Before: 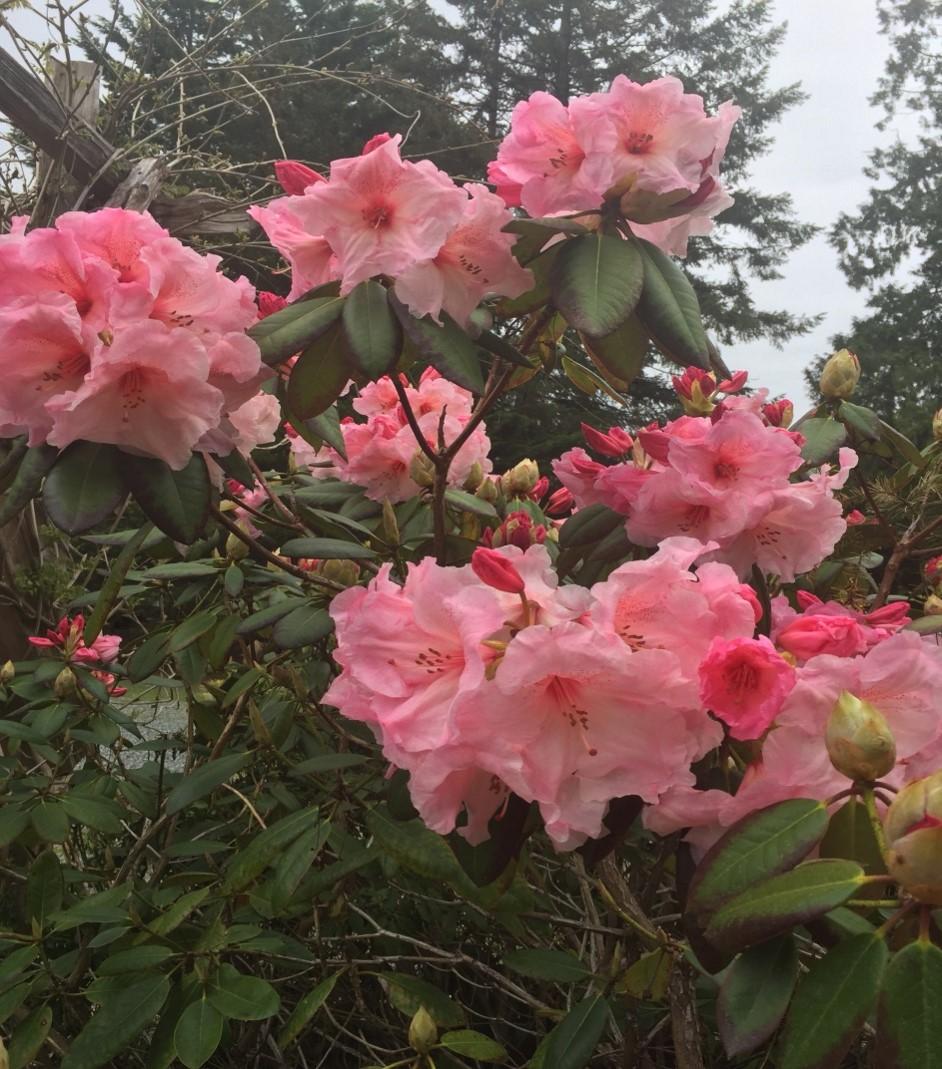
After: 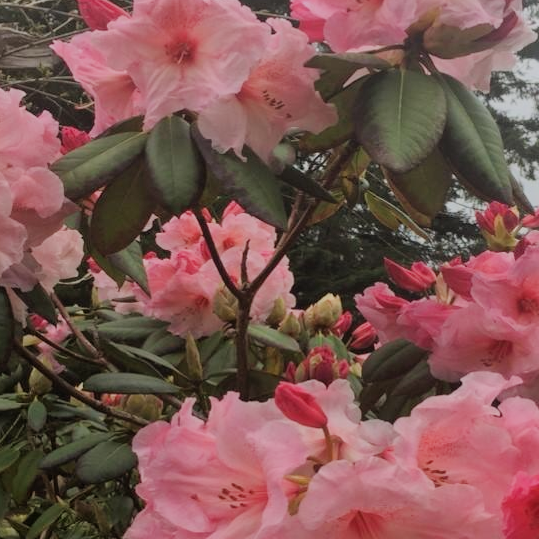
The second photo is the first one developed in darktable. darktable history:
filmic rgb: black relative exposure -7.15 EV, white relative exposure 5.36 EV, hardness 3.02
crop: left 20.932%, top 15.471%, right 21.848%, bottom 34.081%
